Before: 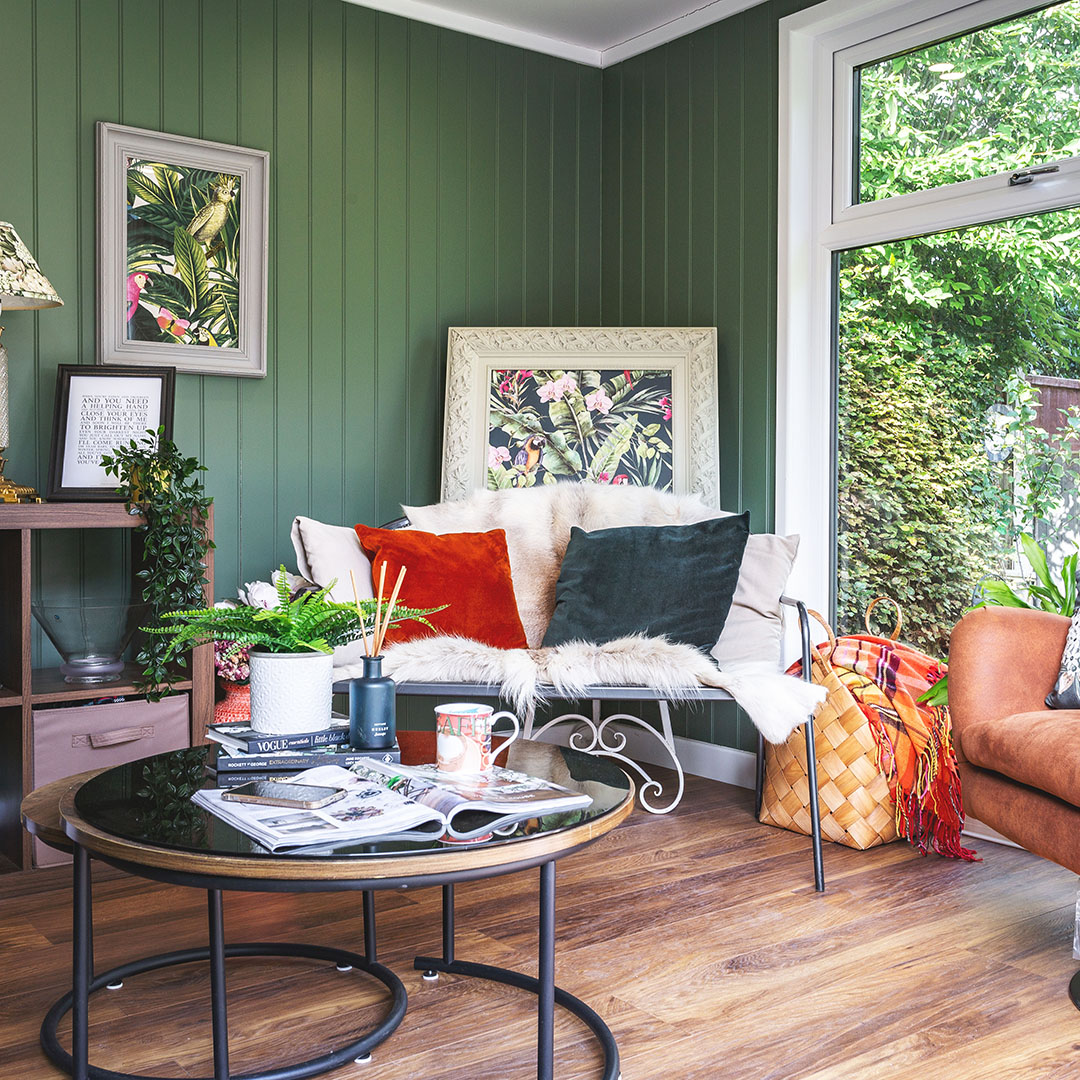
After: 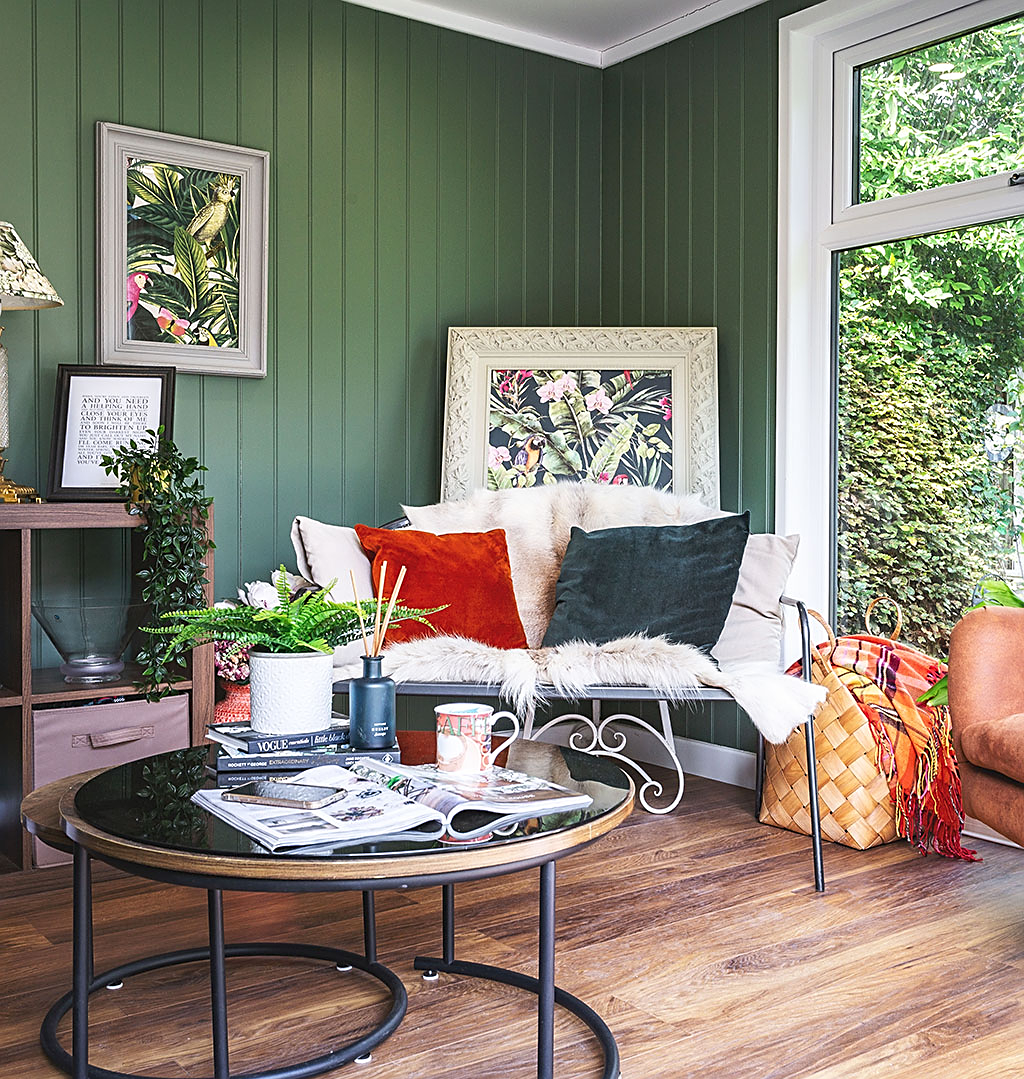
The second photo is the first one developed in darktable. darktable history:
crop and rotate: left 0%, right 5.175%
sharpen: on, module defaults
contrast brightness saturation: contrast 0.073
